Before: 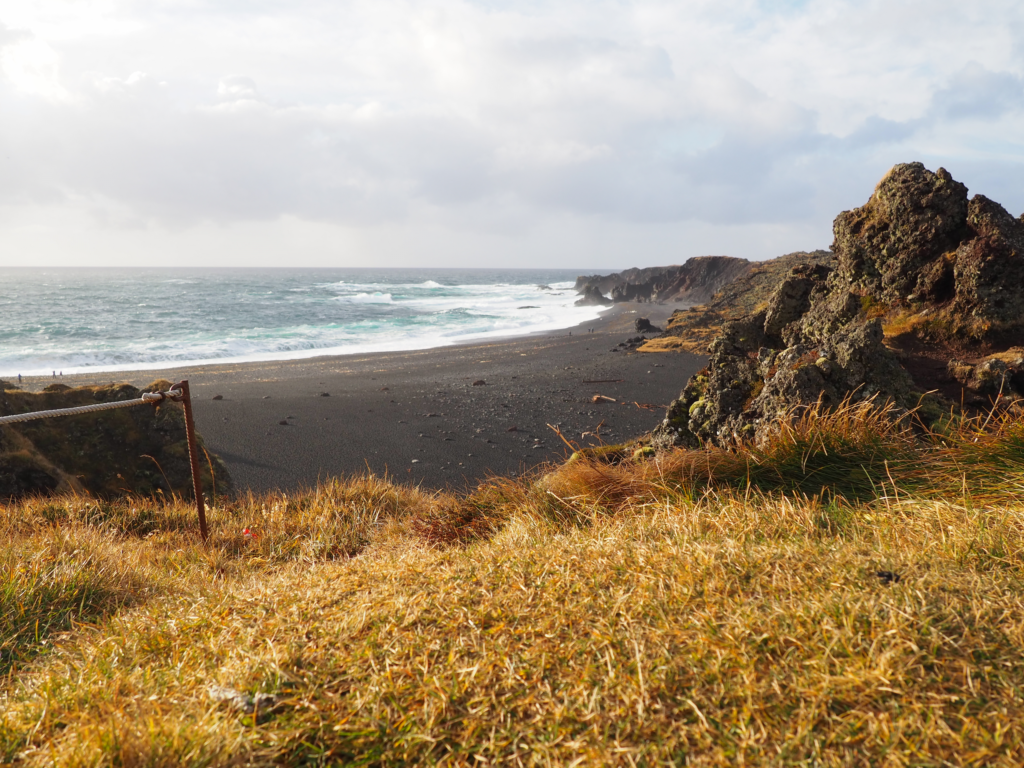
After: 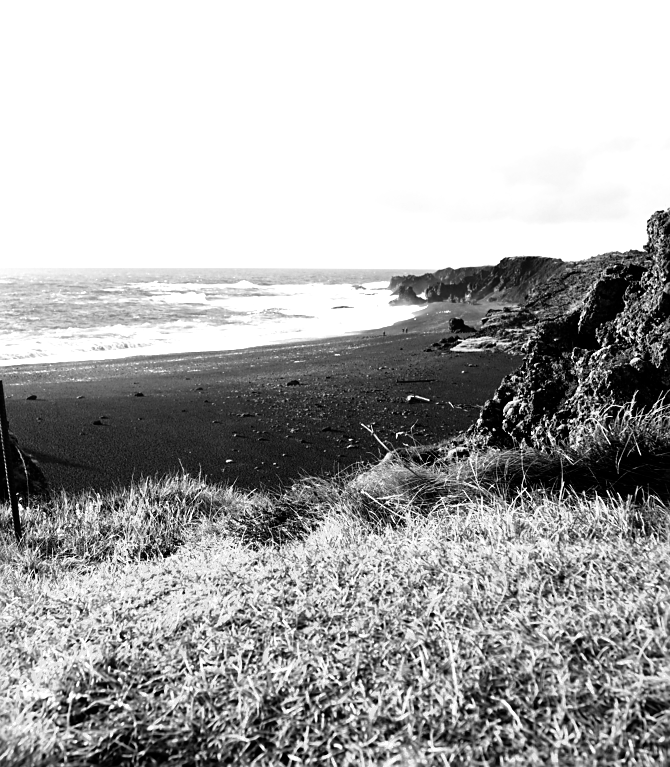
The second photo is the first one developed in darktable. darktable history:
filmic rgb: black relative exposure -8.21 EV, white relative exposure 2.21 EV, hardness 7.14, latitude 85.37%, contrast 1.702, highlights saturation mix -3.36%, shadows ↔ highlights balance -2.6%, add noise in highlights 0.002, preserve chrominance no, color science v3 (2019), use custom middle-gray values true, contrast in highlights soft
sharpen: on, module defaults
tone equalizer: on, module defaults
crop and rotate: left 18.213%, right 16.298%
color zones: curves: ch0 [(0.004, 0.588) (0.116, 0.636) (0.259, 0.476) (0.423, 0.464) (0.75, 0.5)]; ch1 [(0, 0) (0.143, 0) (0.286, 0) (0.429, 0) (0.571, 0) (0.714, 0) (0.857, 0)]
